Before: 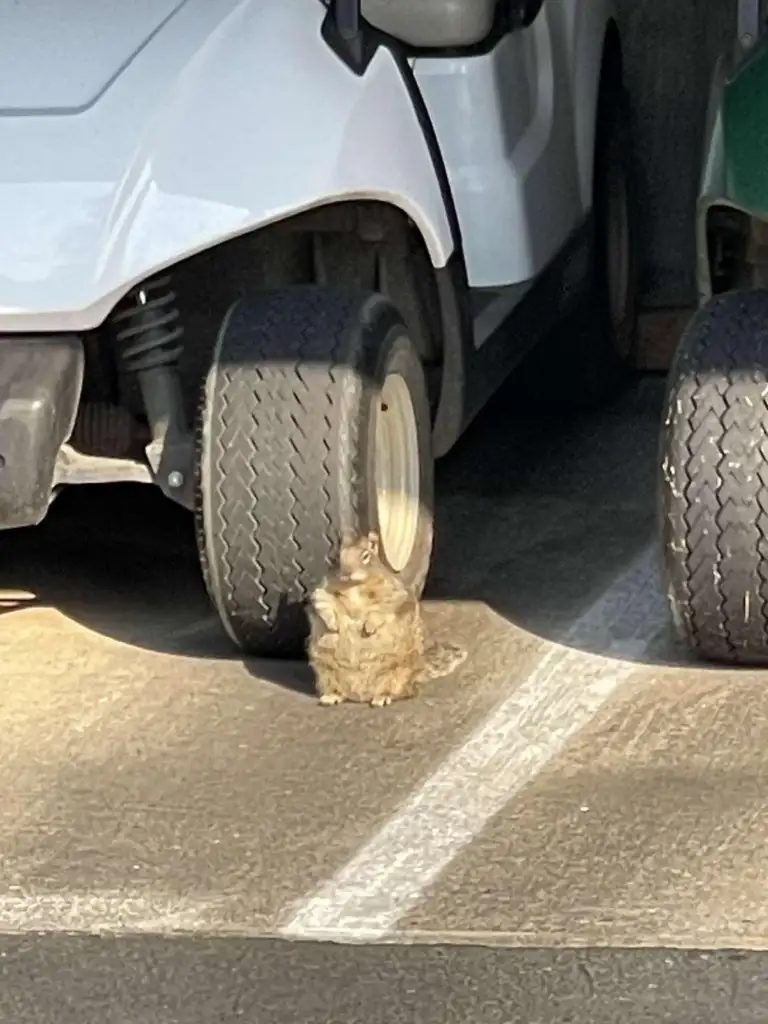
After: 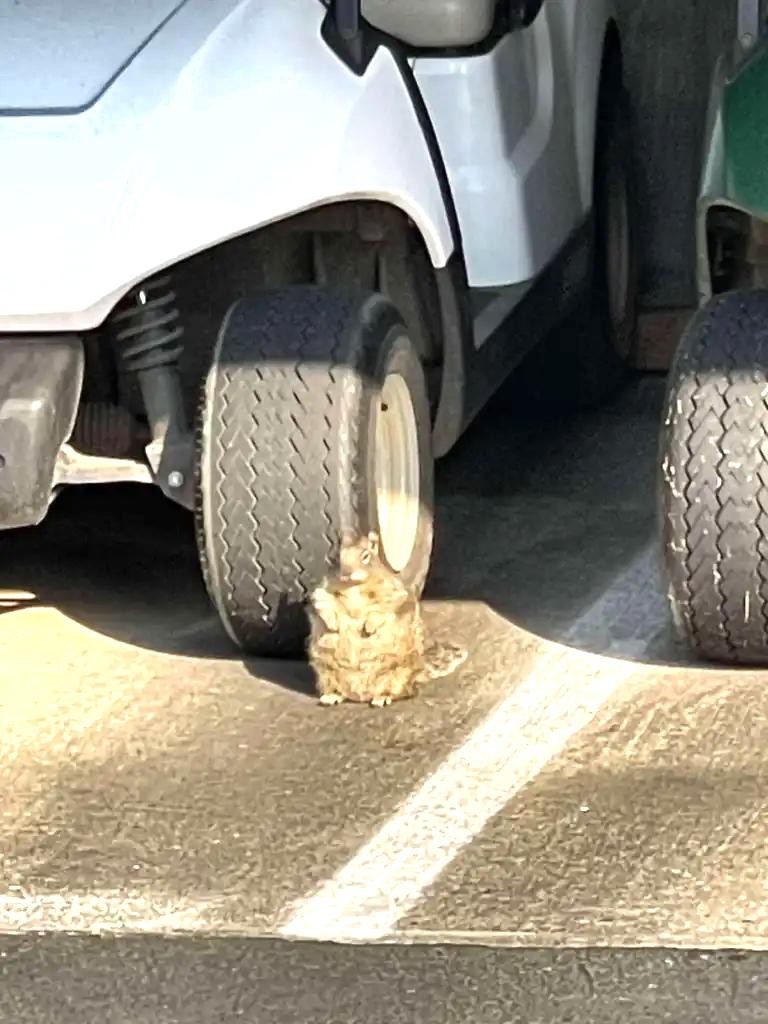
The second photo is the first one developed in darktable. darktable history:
shadows and highlights: radius 109.01, shadows 23.75, highlights -57.77, low approximation 0.01, soften with gaussian
exposure: black level correction 0, exposure 0.684 EV, compensate exposure bias true, compensate highlight preservation false
